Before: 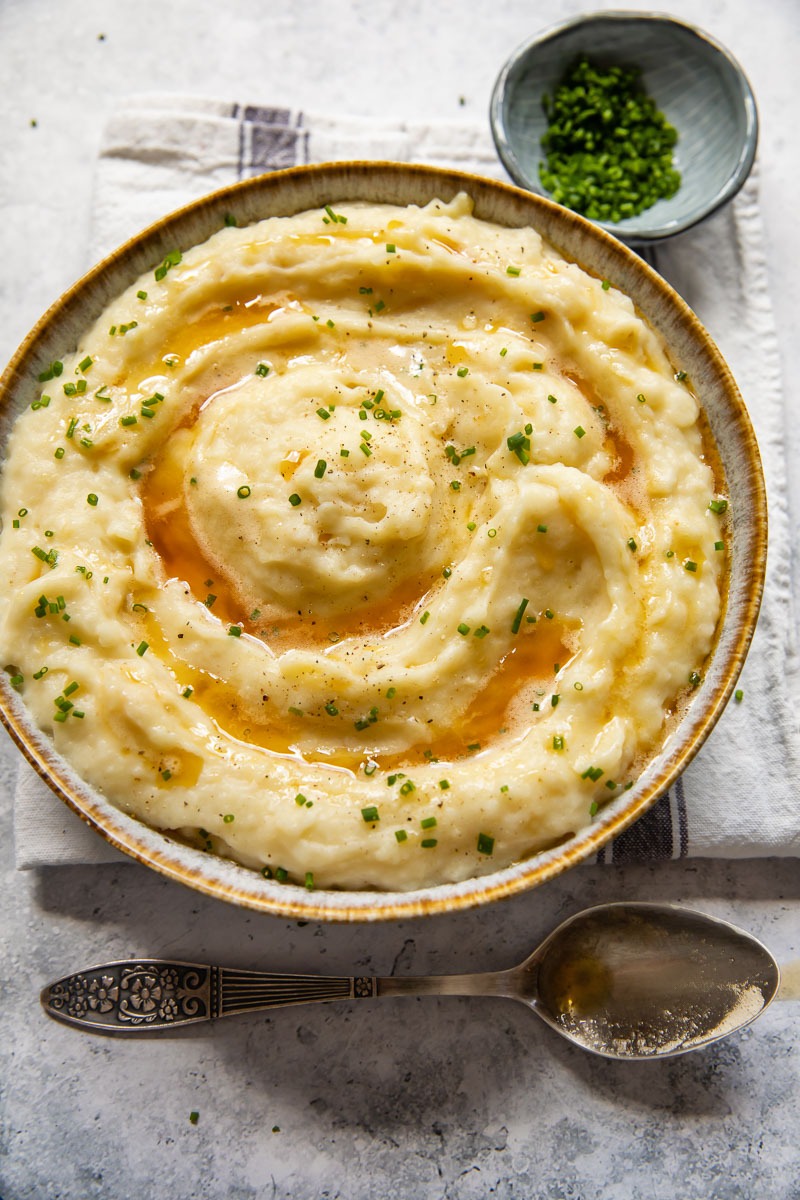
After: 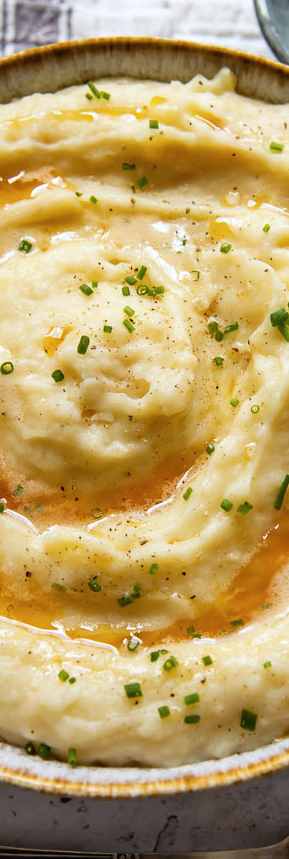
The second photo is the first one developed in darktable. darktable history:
color calibration: x 0.355, y 0.367, temperature 4697.45 K
crop and rotate: left 29.849%, top 10.338%, right 33.96%, bottom 18.005%
